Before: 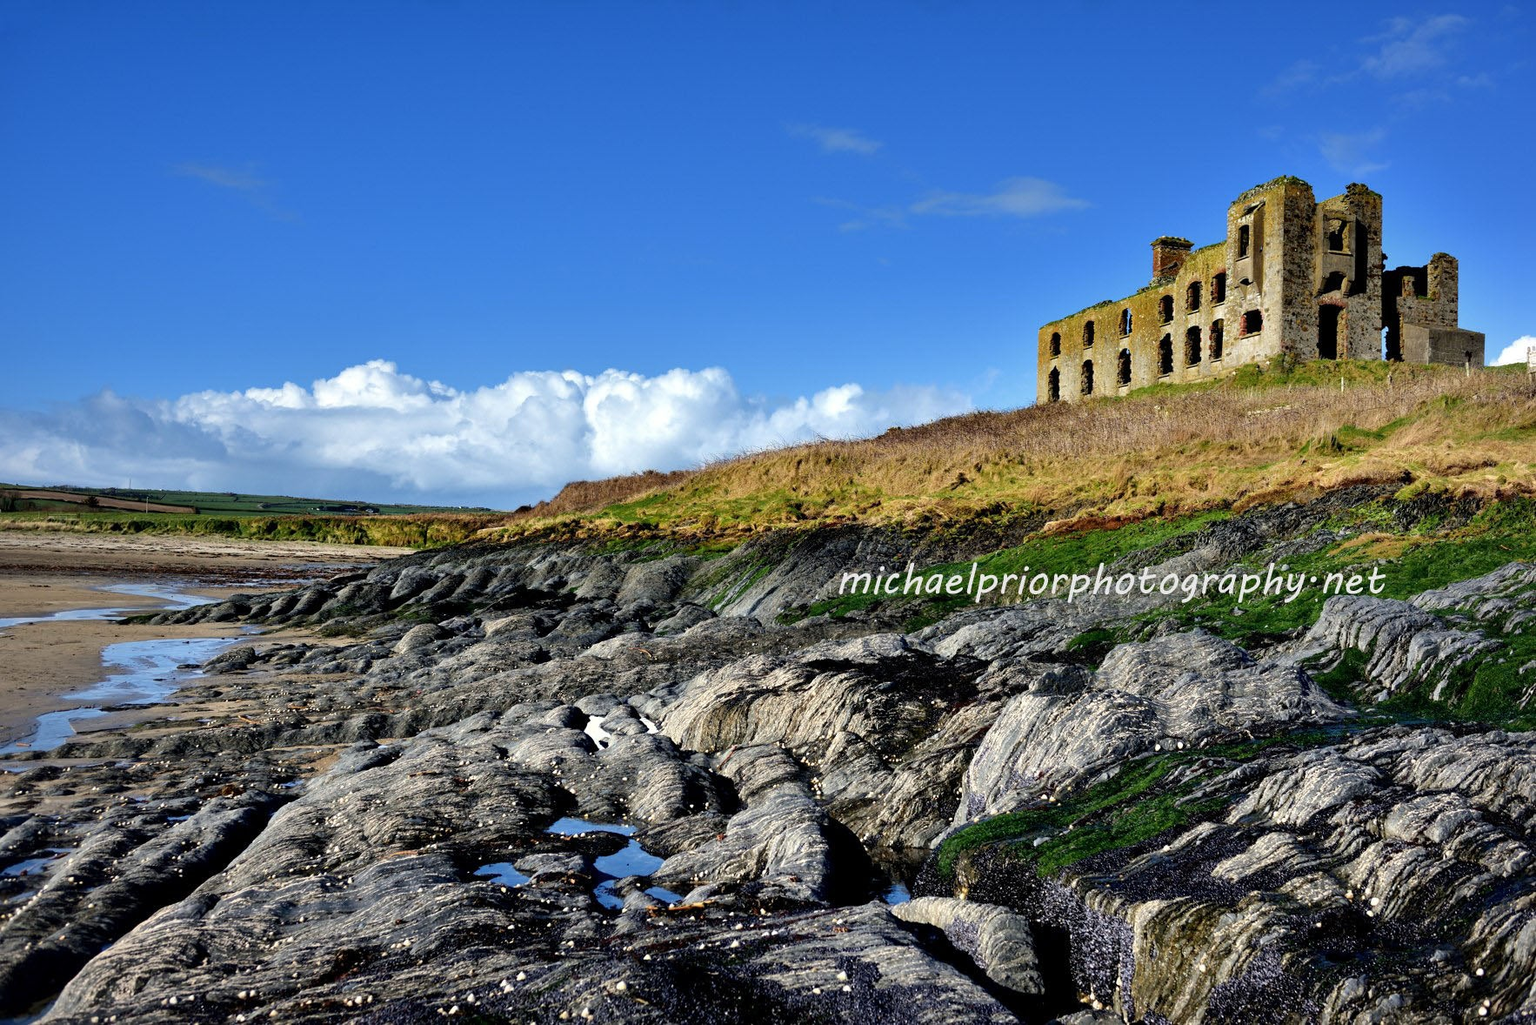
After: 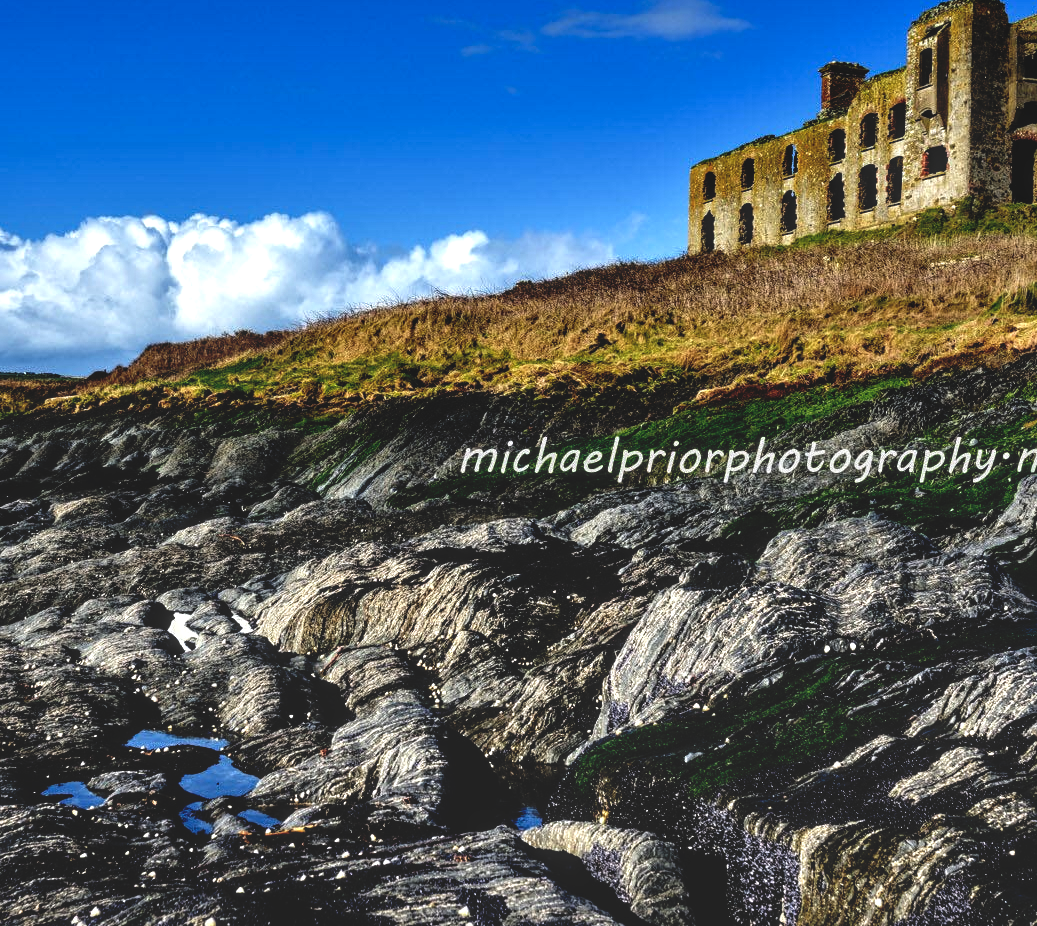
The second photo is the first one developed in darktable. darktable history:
crop and rotate: left 28.559%, top 17.849%, right 12.671%, bottom 3.462%
local contrast: detail 150%
base curve: curves: ch0 [(0, 0.02) (0.083, 0.036) (1, 1)], preserve colors none
sharpen: radius 5.341, amount 0.314, threshold 26.38
